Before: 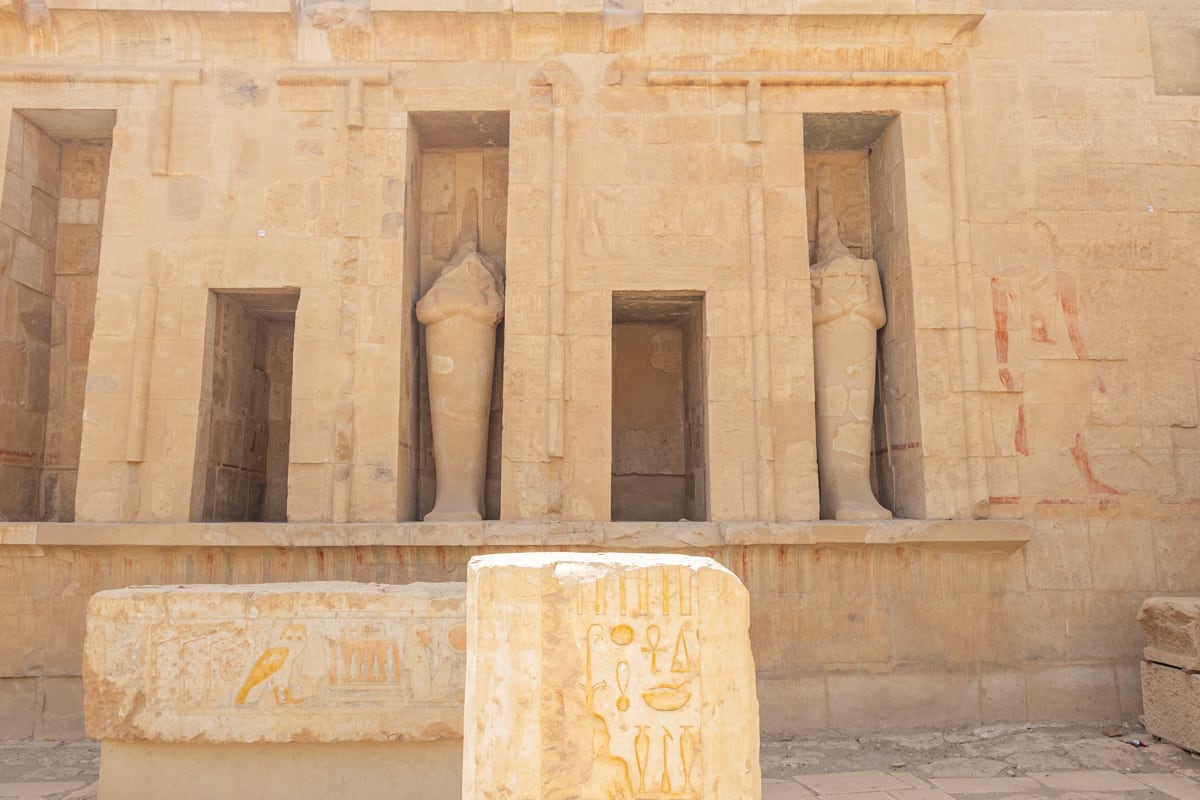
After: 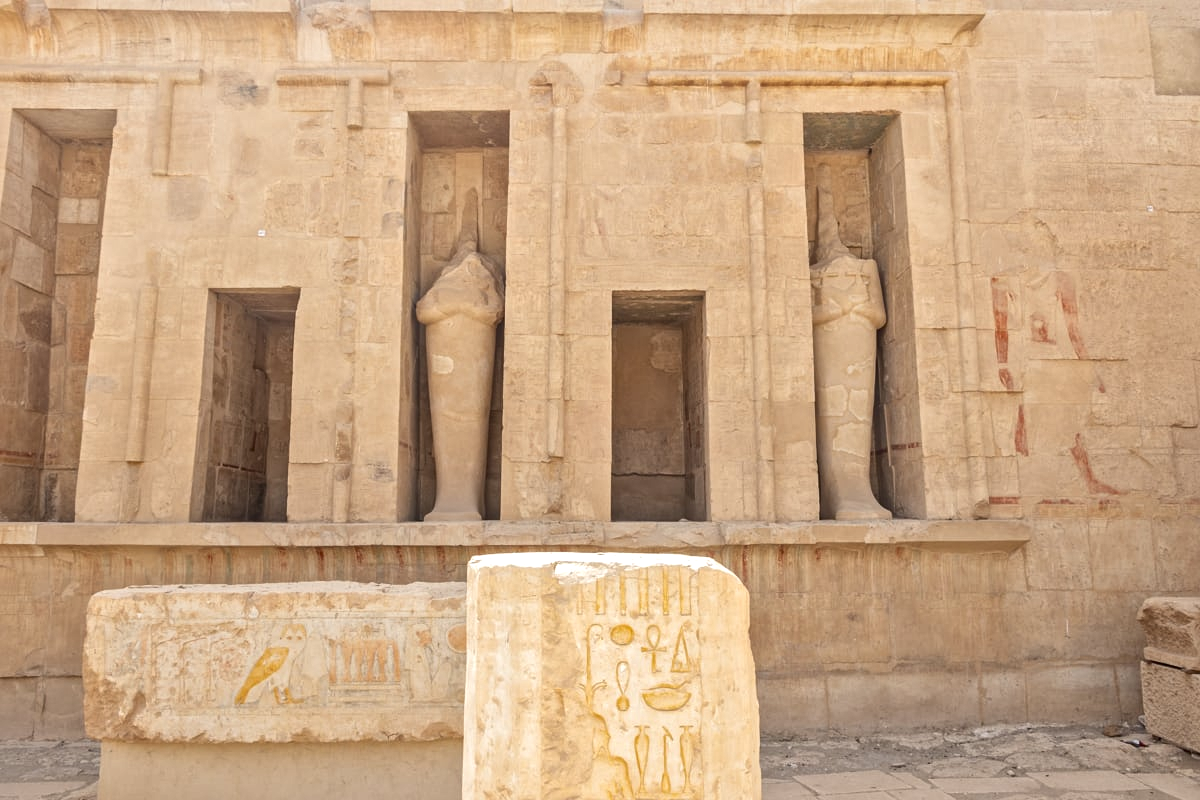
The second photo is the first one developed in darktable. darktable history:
rotate and perspective: automatic cropping off
local contrast: mode bilateral grid, contrast 20, coarseness 19, detail 163%, midtone range 0.2
